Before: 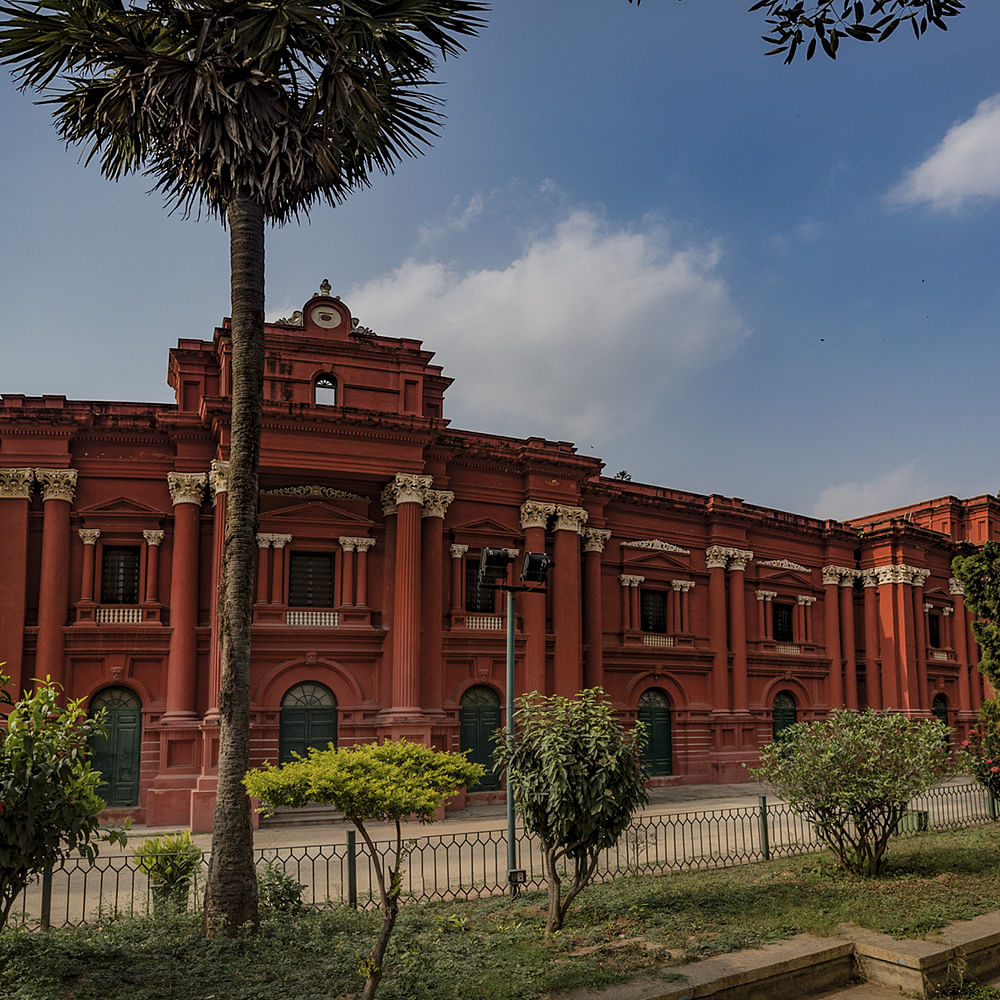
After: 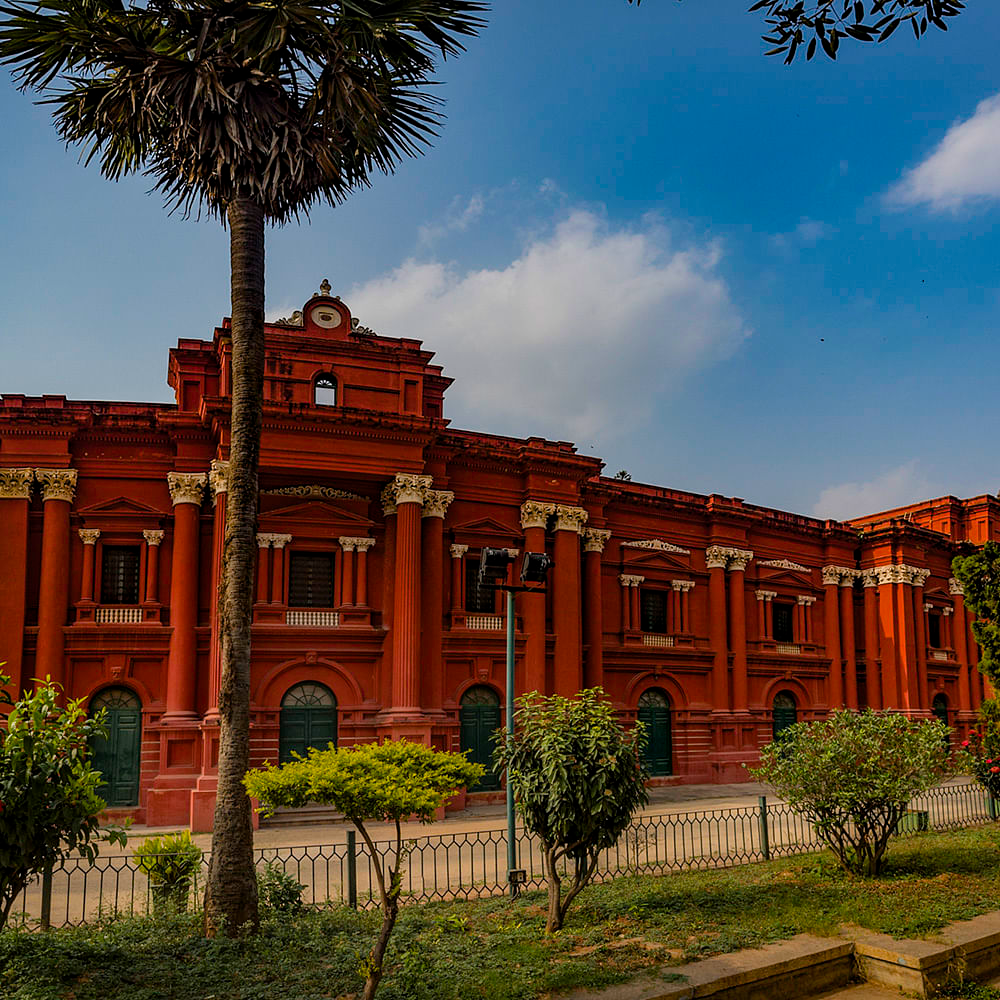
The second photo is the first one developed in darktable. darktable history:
color balance rgb: perceptual saturation grading › global saturation 31.223%, global vibrance 20%
